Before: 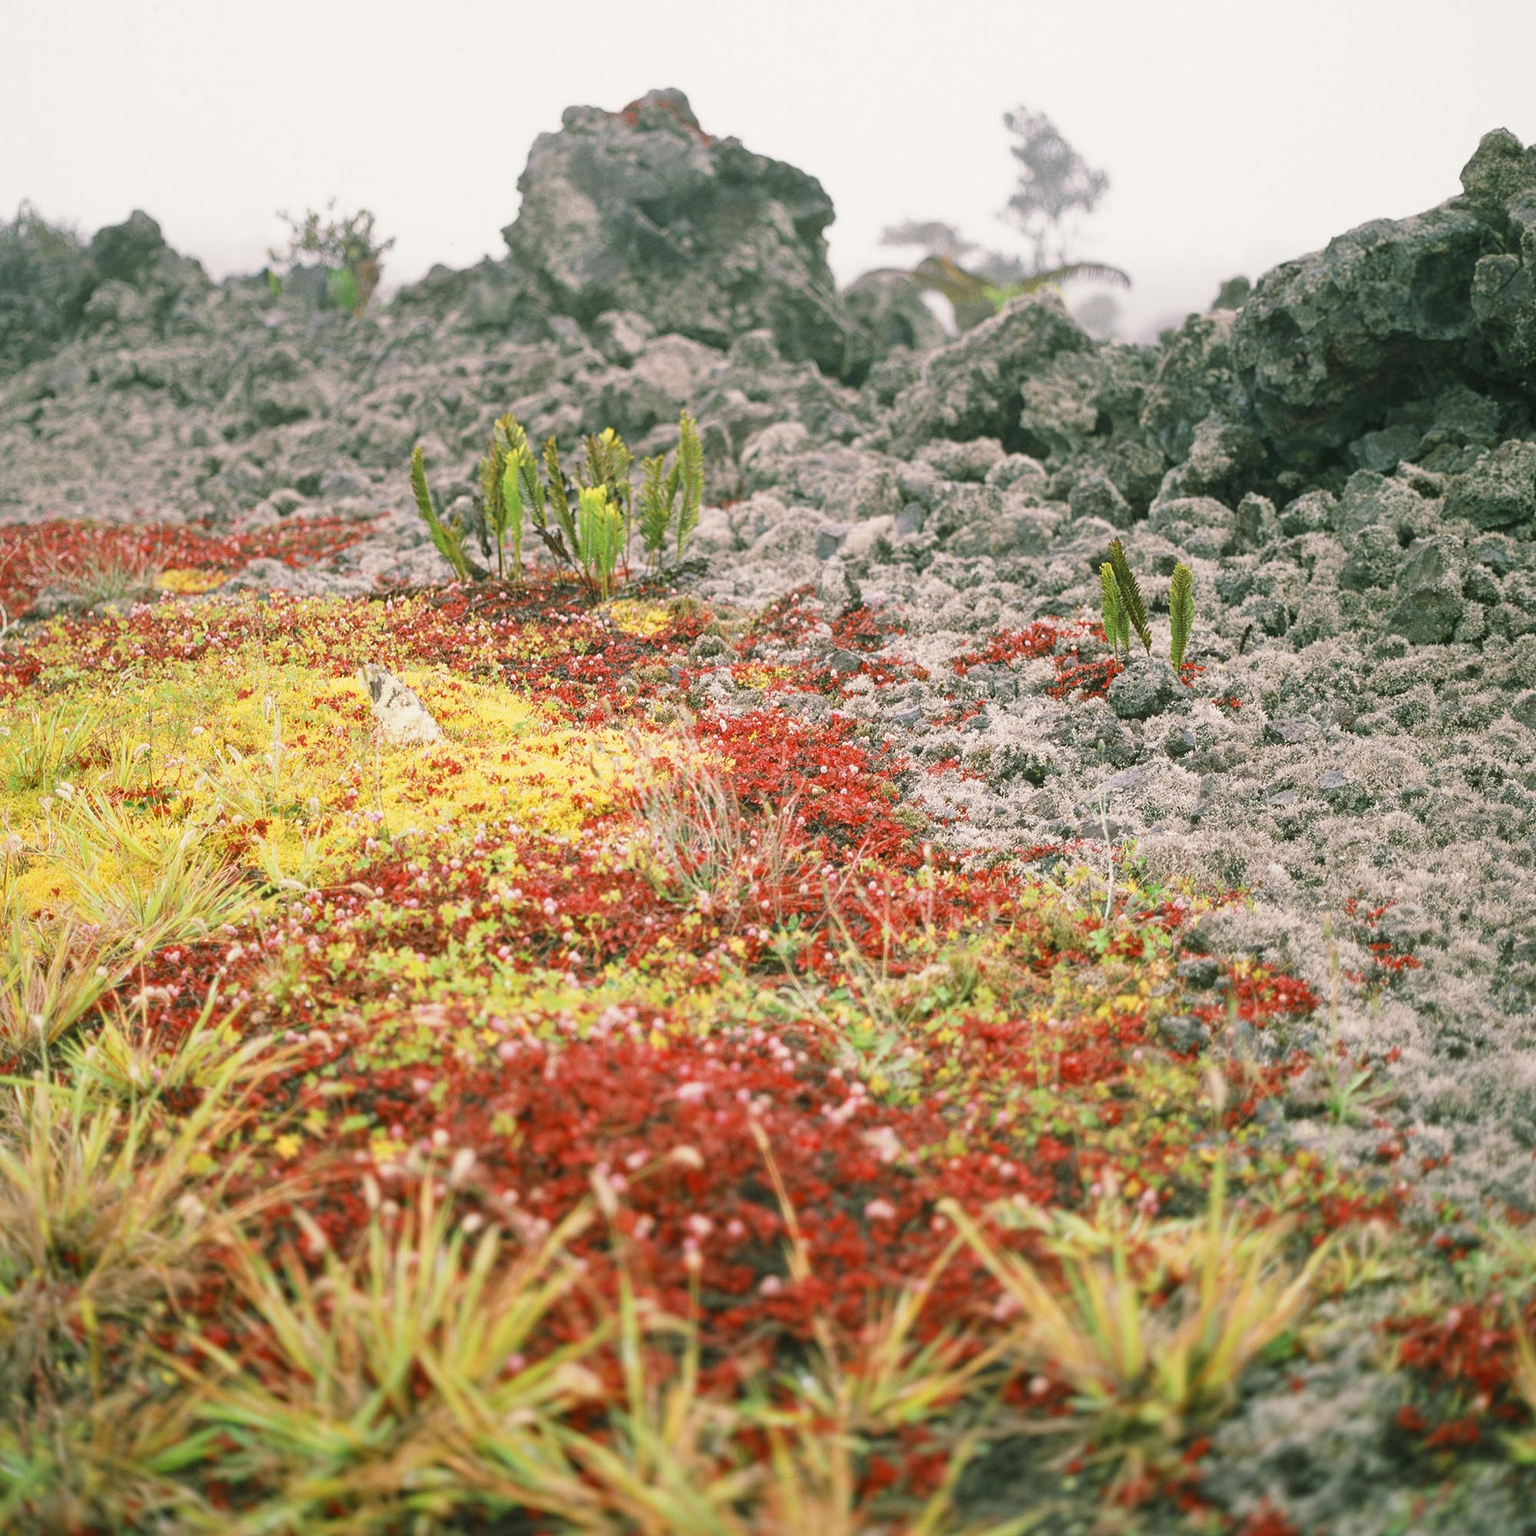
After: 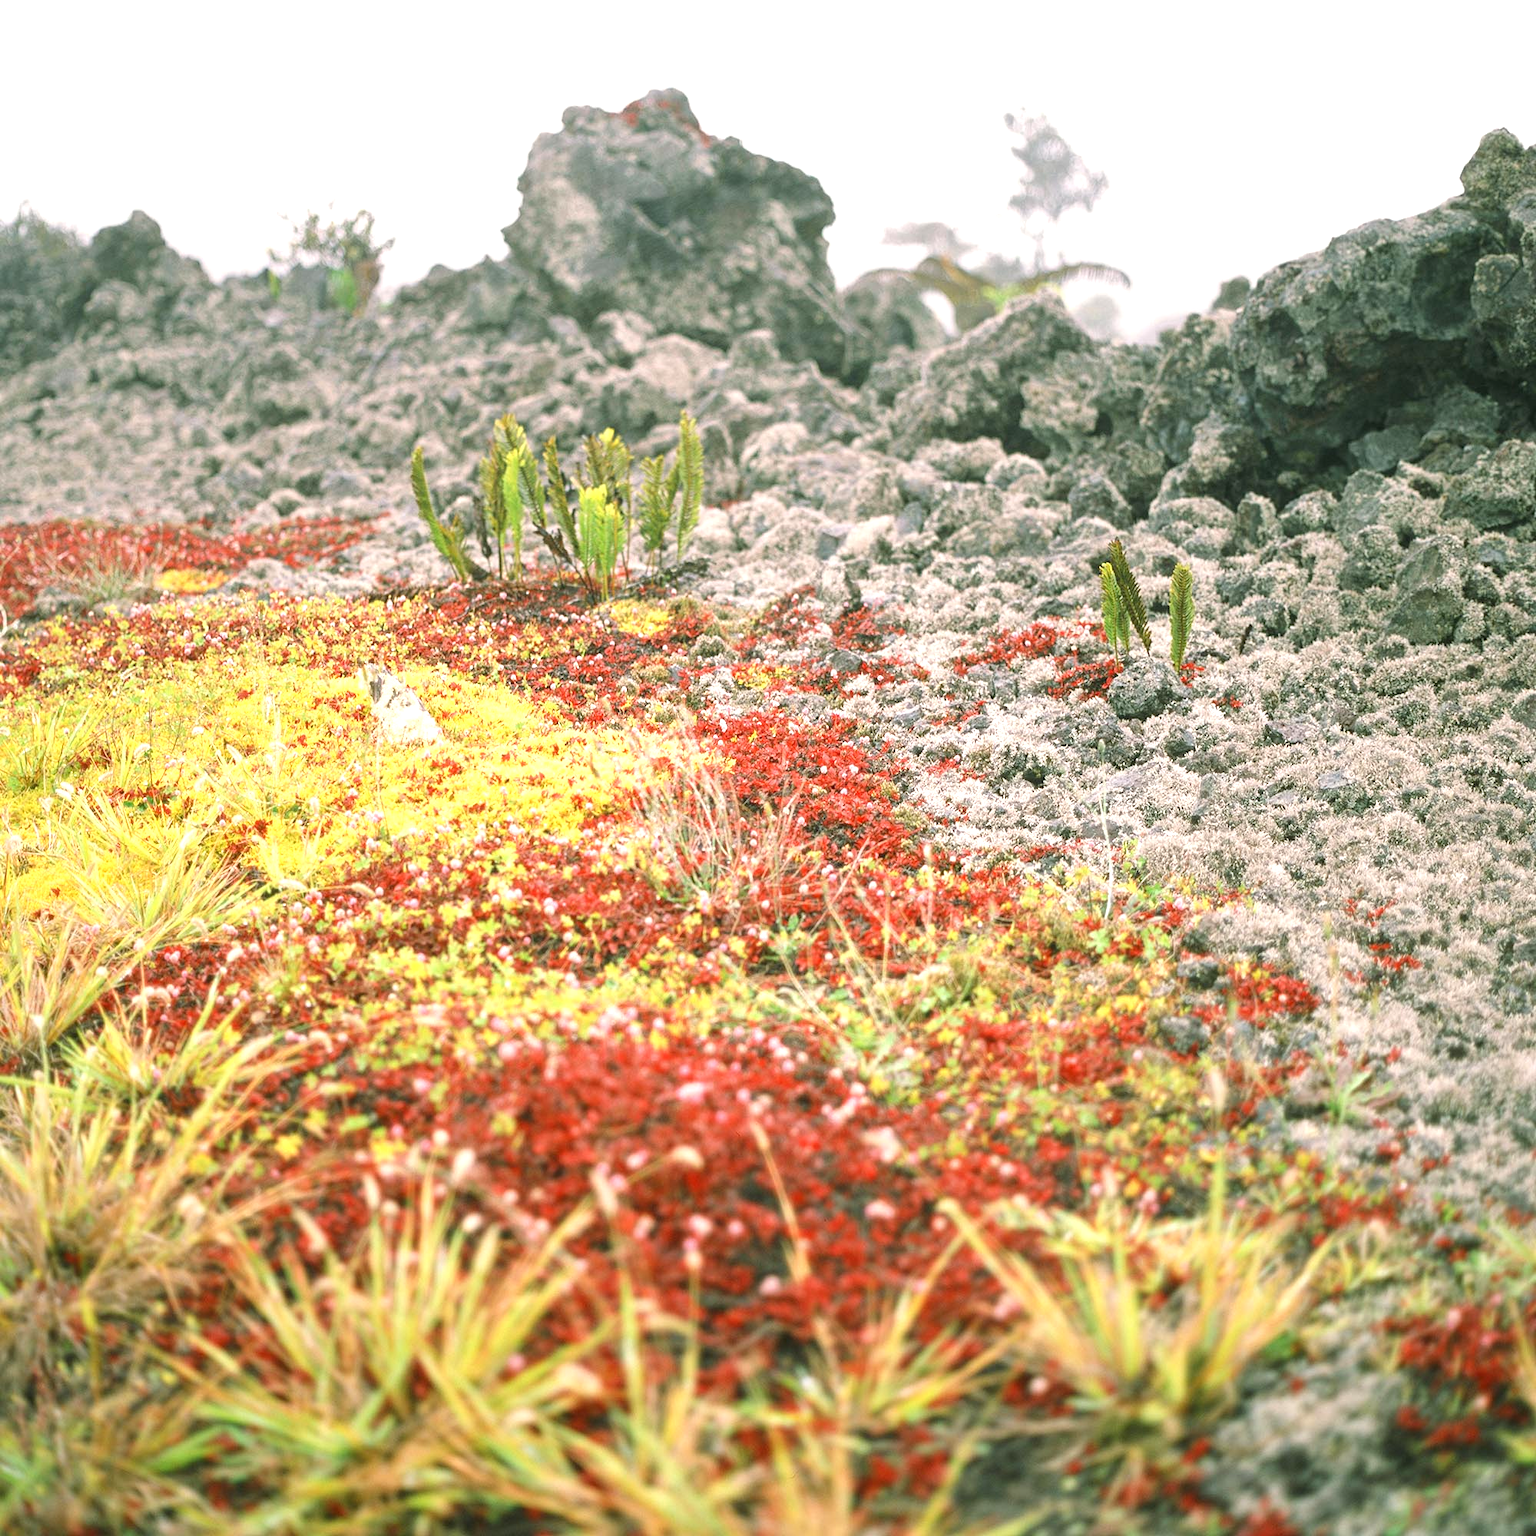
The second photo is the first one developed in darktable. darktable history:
exposure: exposure 0.611 EV, compensate highlight preservation false
